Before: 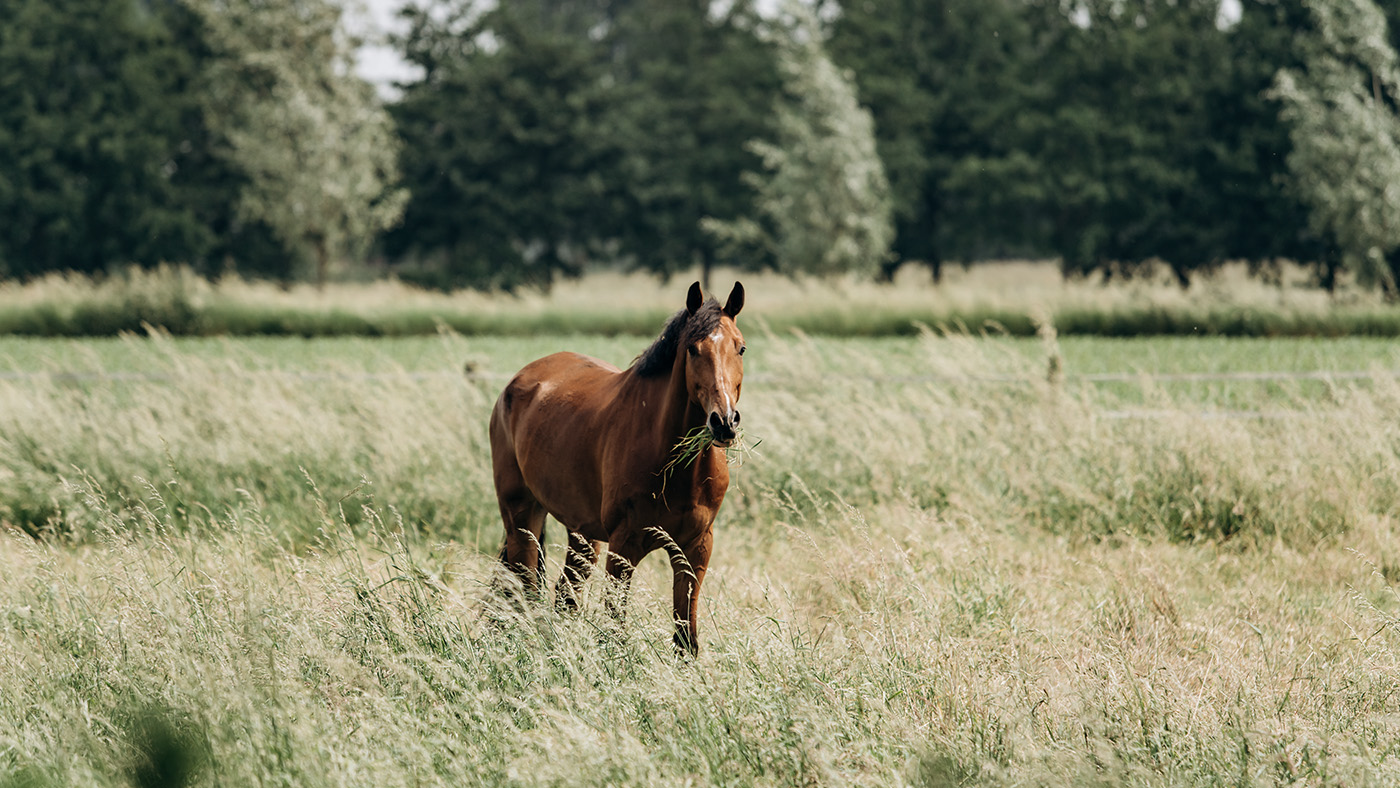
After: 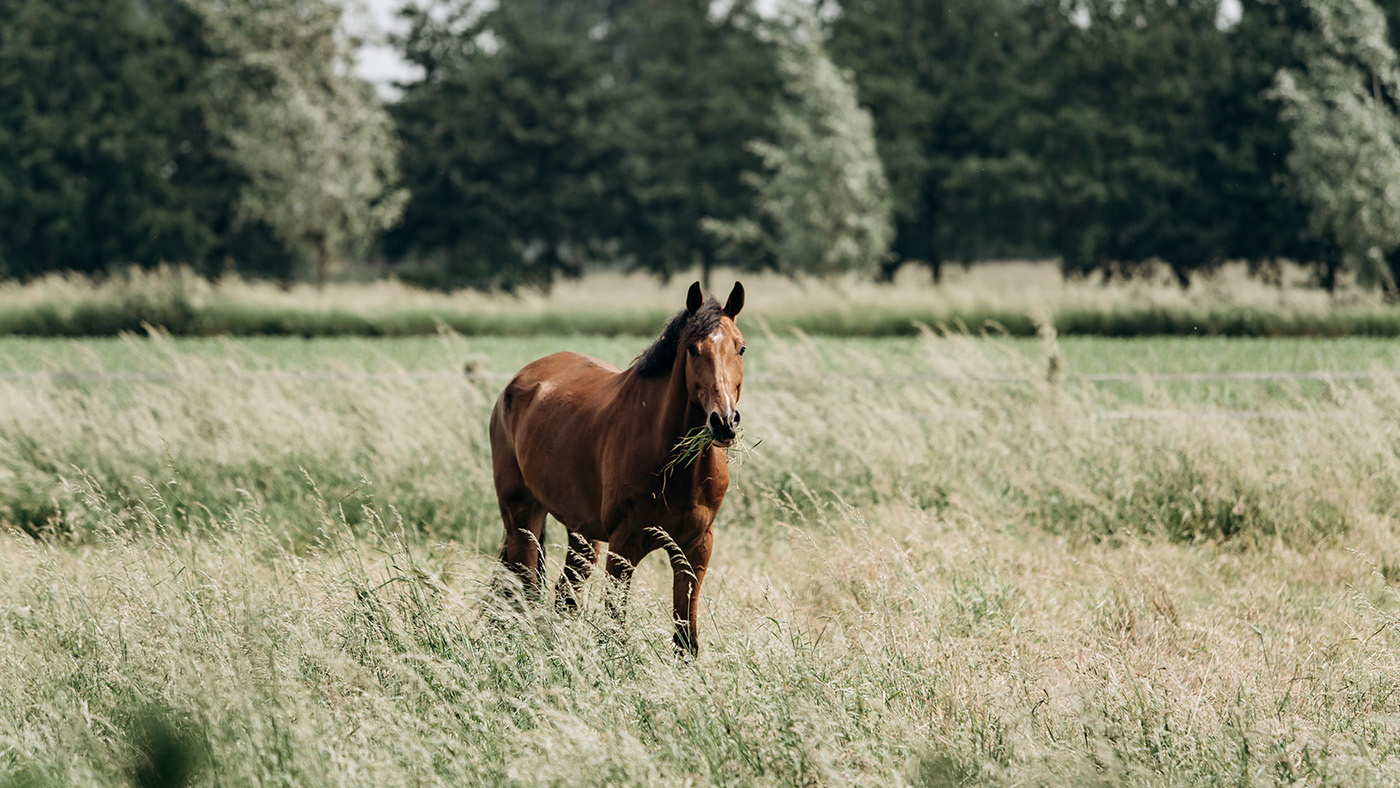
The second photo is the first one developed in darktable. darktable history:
white balance: emerald 1
contrast brightness saturation: contrast 0.06, brightness -0.01, saturation -0.23
